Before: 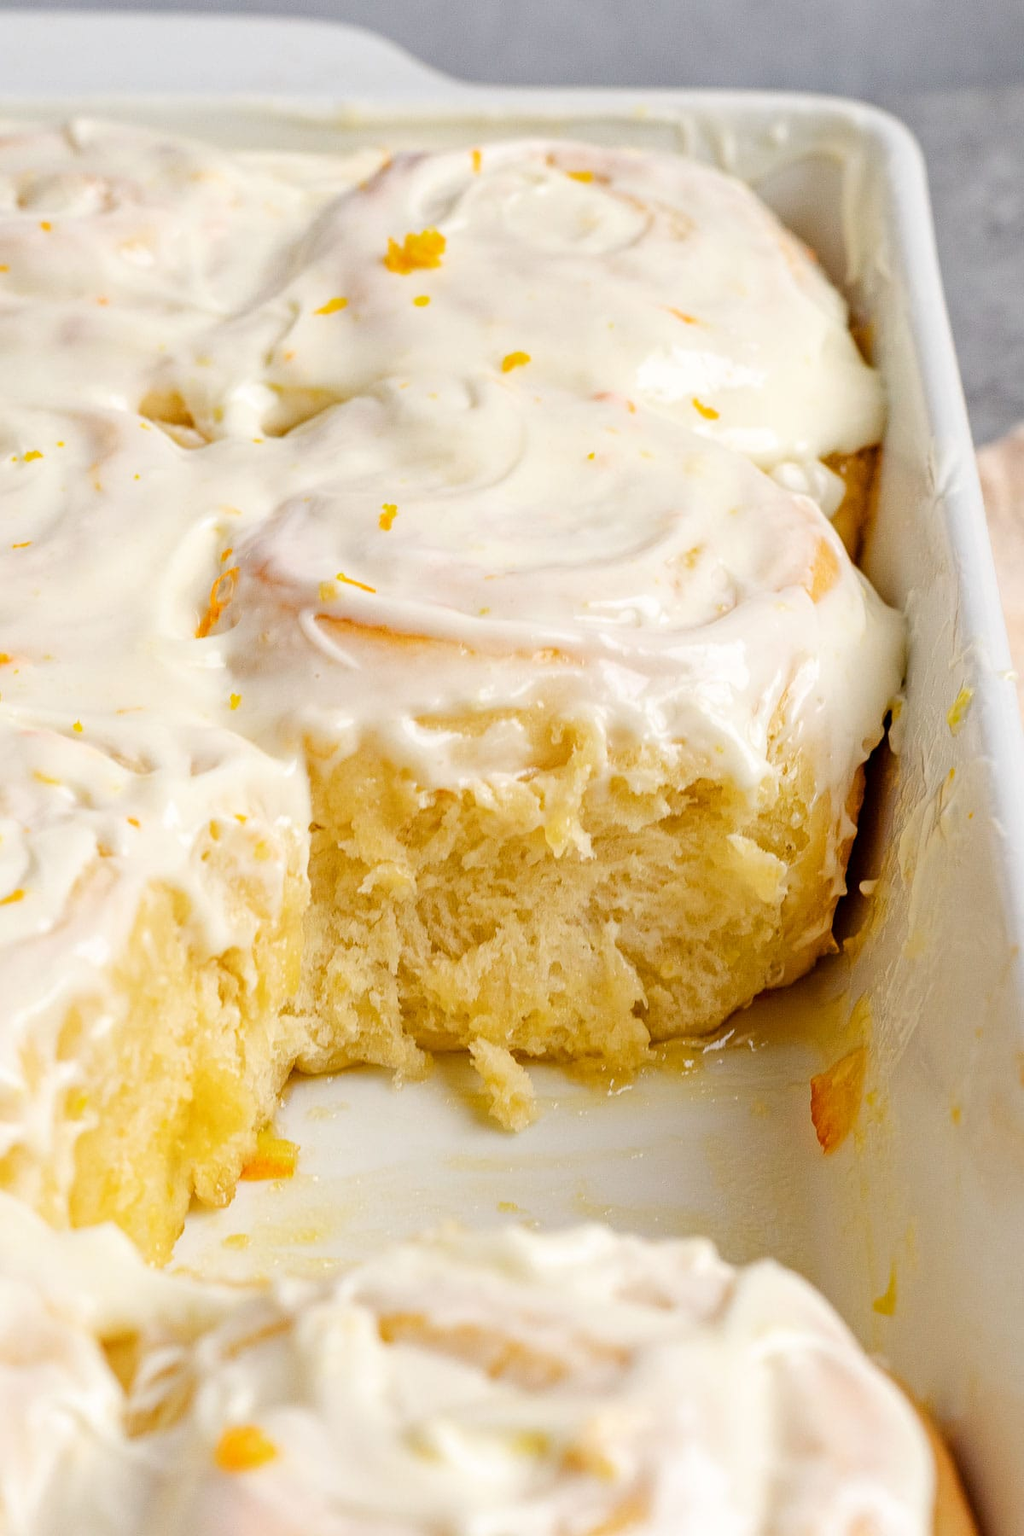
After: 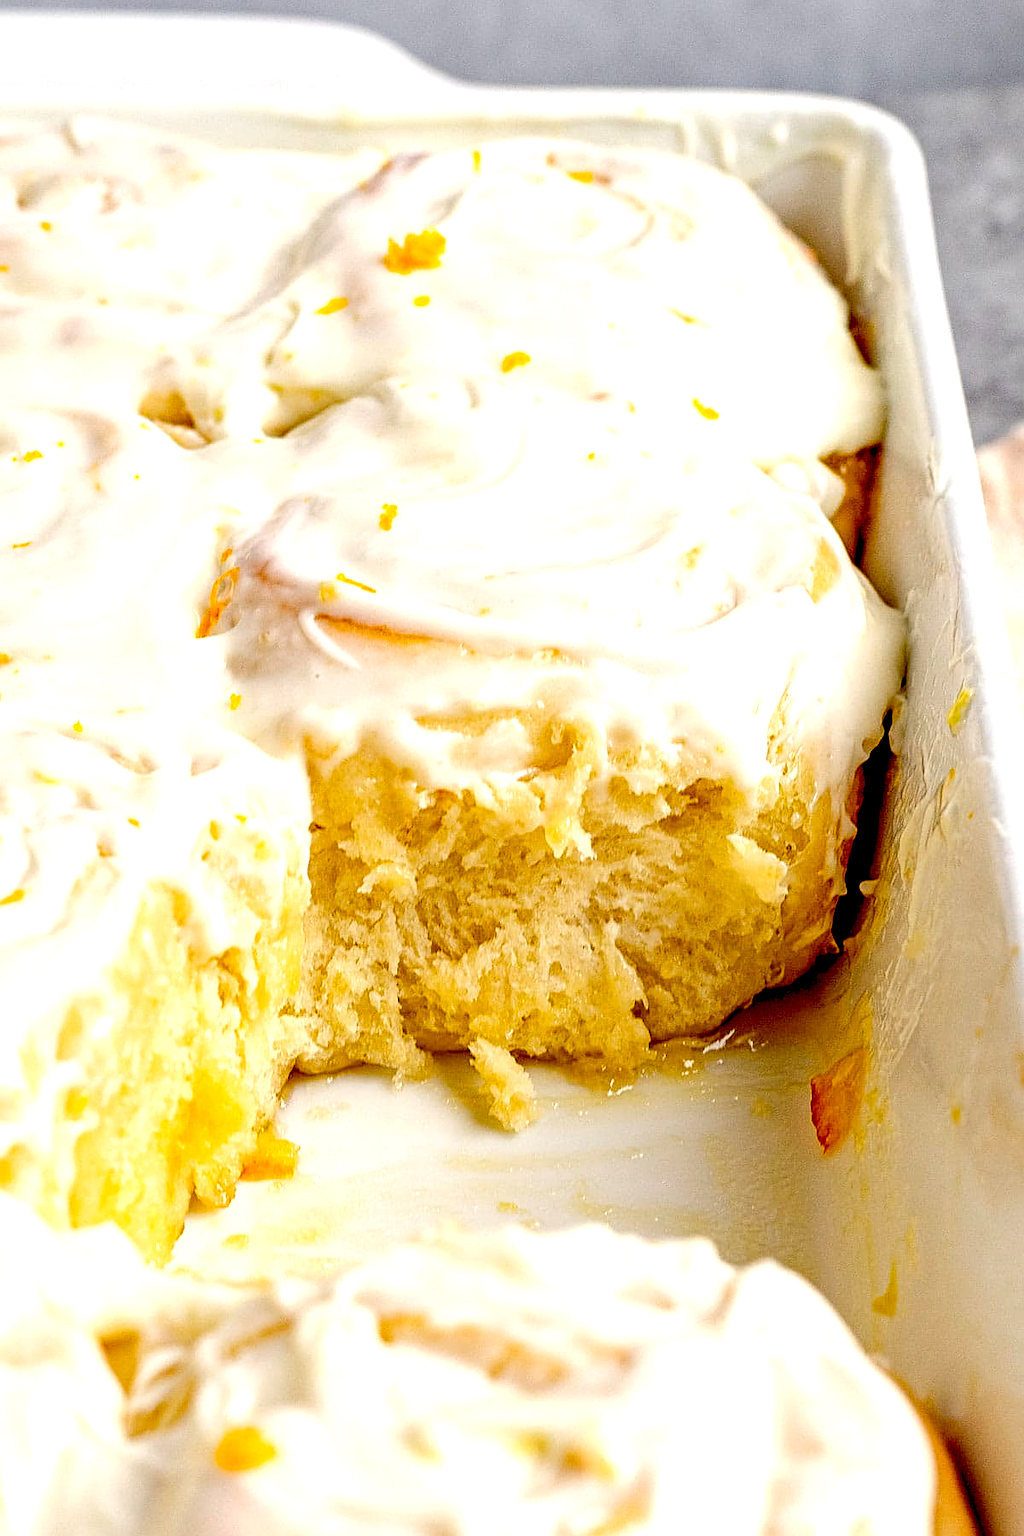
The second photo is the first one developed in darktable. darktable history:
sharpen: amount 0.496
exposure: black level correction 0.042, exposure 0.498 EV, compensate highlight preservation false
local contrast: highlights 29%, shadows 78%, midtone range 0.747
